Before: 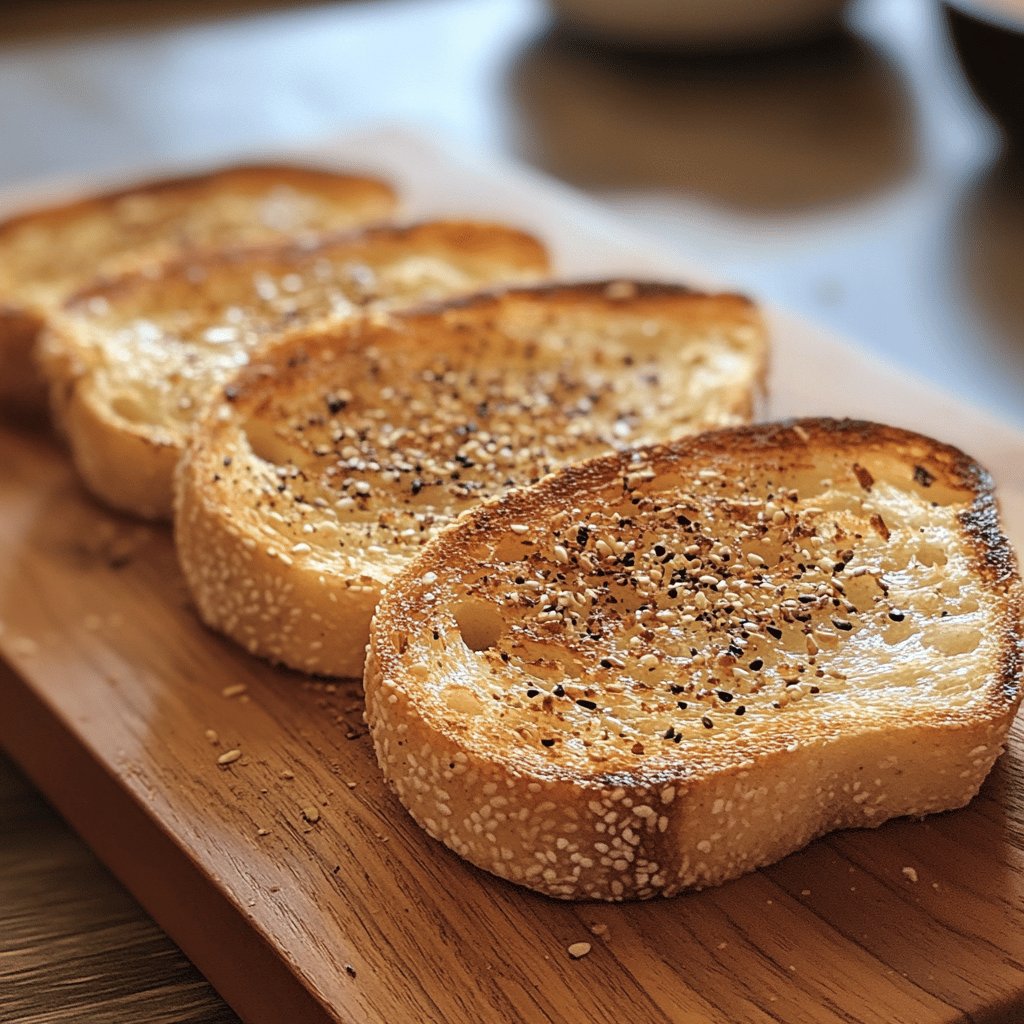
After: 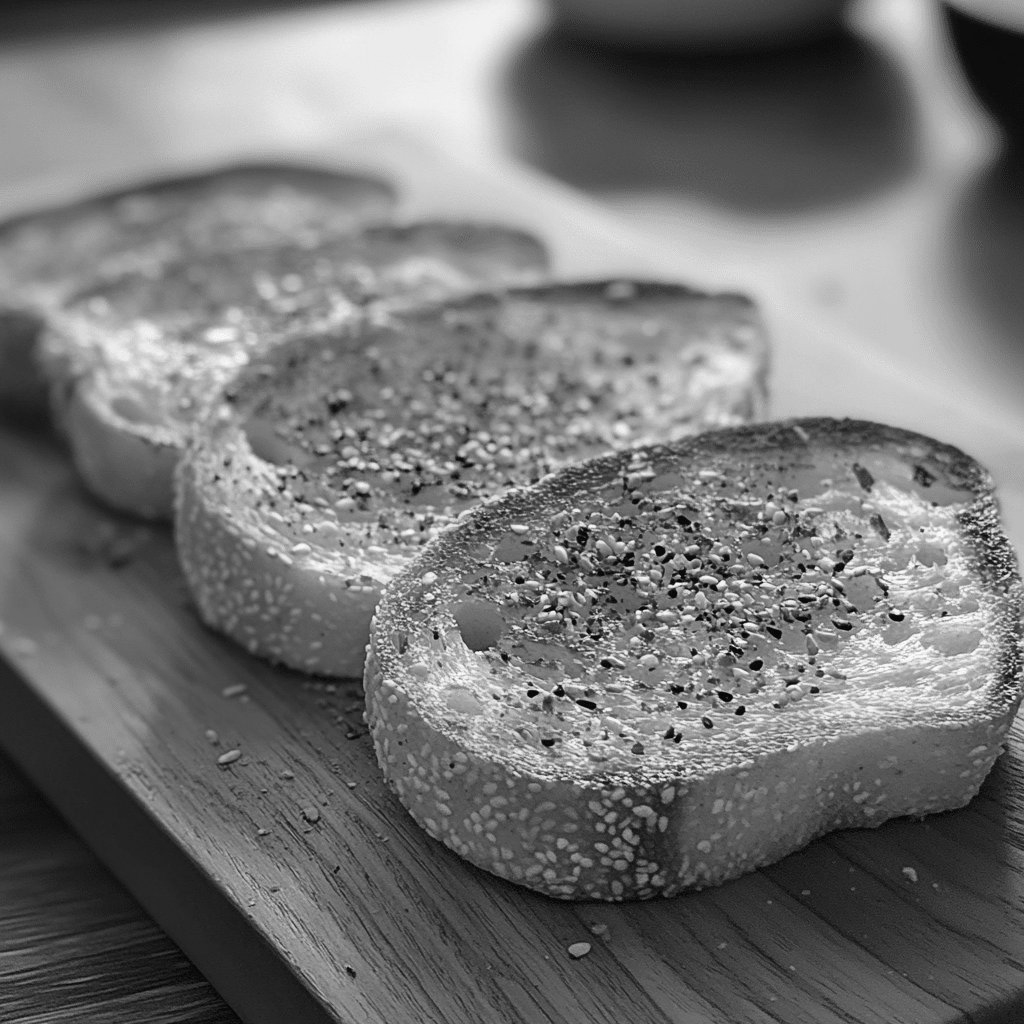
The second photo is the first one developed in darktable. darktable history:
white balance: red 0.984, blue 1.059
color calibration: output gray [0.267, 0.423, 0.261, 0], illuminant same as pipeline (D50), adaptation none (bypass)
